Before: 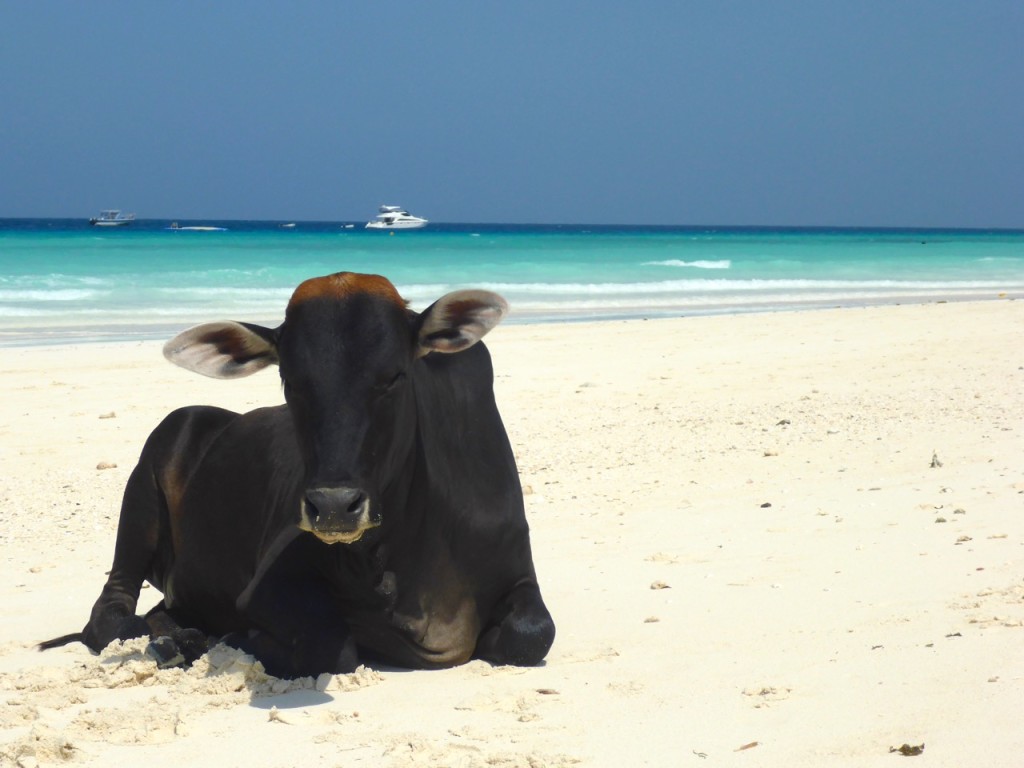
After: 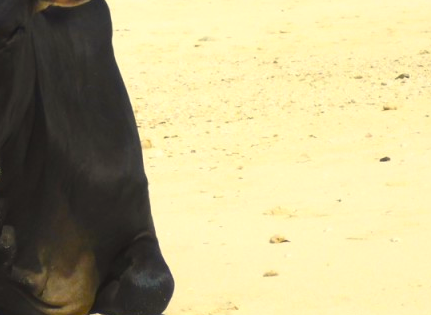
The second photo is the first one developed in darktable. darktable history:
crop: left 37.221%, top 45.169%, right 20.63%, bottom 13.777%
color balance rgb: linear chroma grading › global chroma 15%, perceptual saturation grading › global saturation 30%
white balance: red 1.029, blue 0.92
